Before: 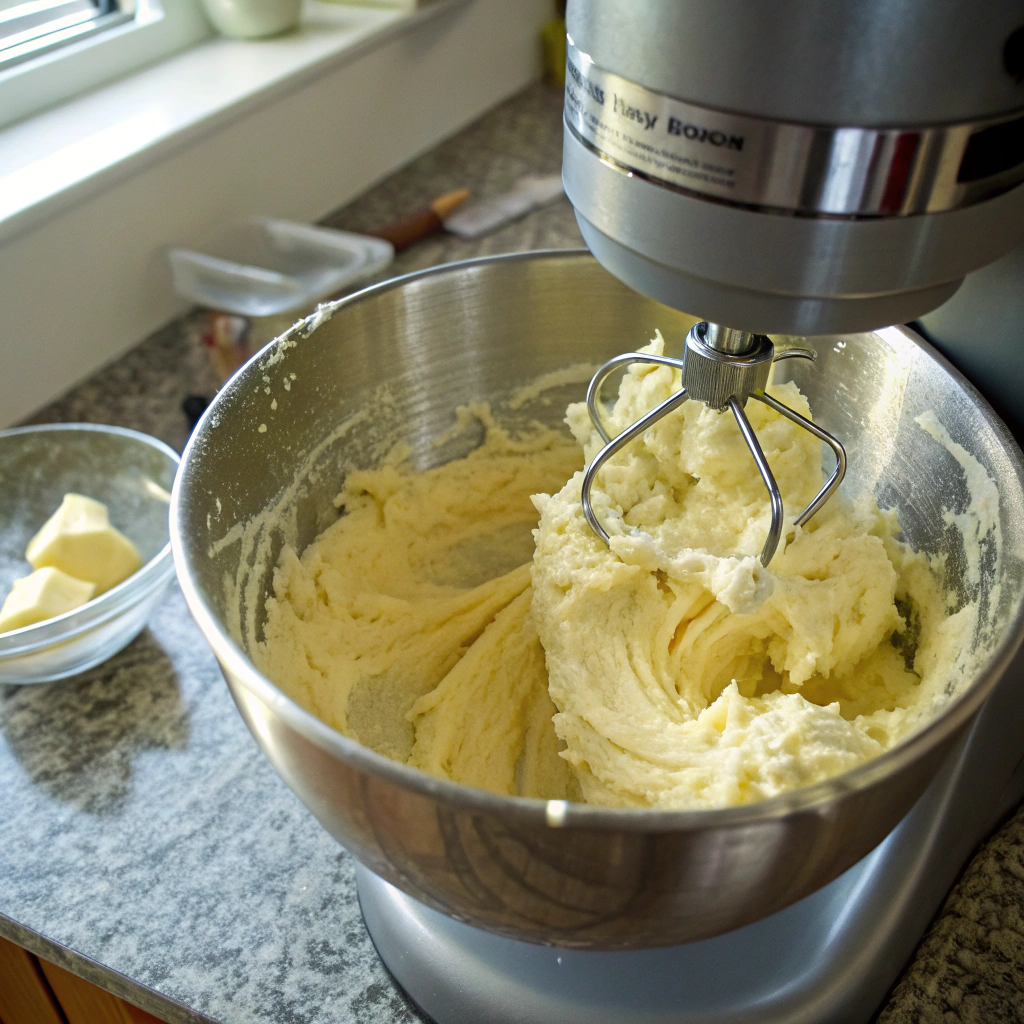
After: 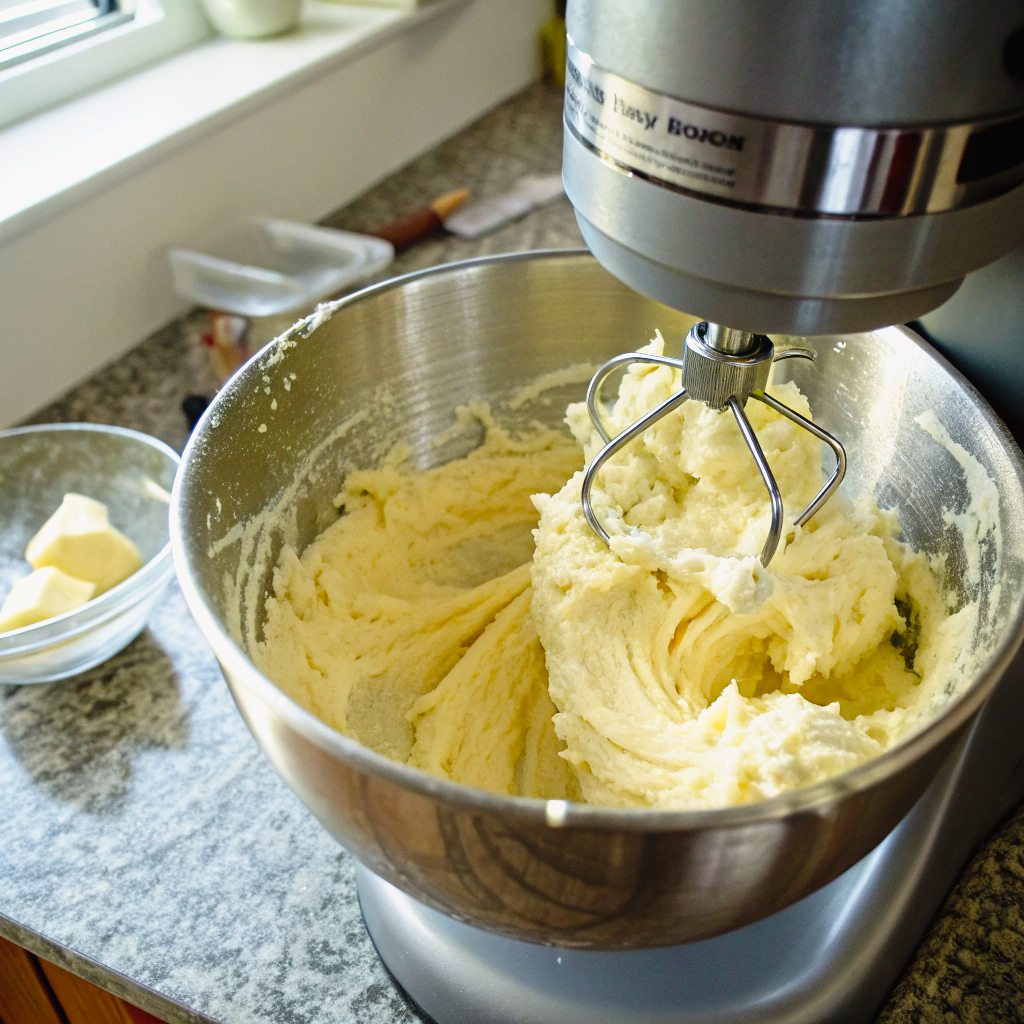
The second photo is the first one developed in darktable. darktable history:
tone curve: curves: ch0 [(0, 0.013) (0.129, 0.1) (0.327, 0.382) (0.489, 0.573) (0.66, 0.748) (0.858, 0.926) (1, 0.977)]; ch1 [(0, 0) (0.353, 0.344) (0.45, 0.46) (0.498, 0.495) (0.521, 0.506) (0.563, 0.559) (0.592, 0.585) (0.657, 0.655) (1, 1)]; ch2 [(0, 0) (0.333, 0.346) (0.375, 0.375) (0.427, 0.44) (0.5, 0.501) (0.505, 0.499) (0.528, 0.533) (0.579, 0.61) (0.612, 0.644) (0.66, 0.715) (1, 1)], preserve colors none
